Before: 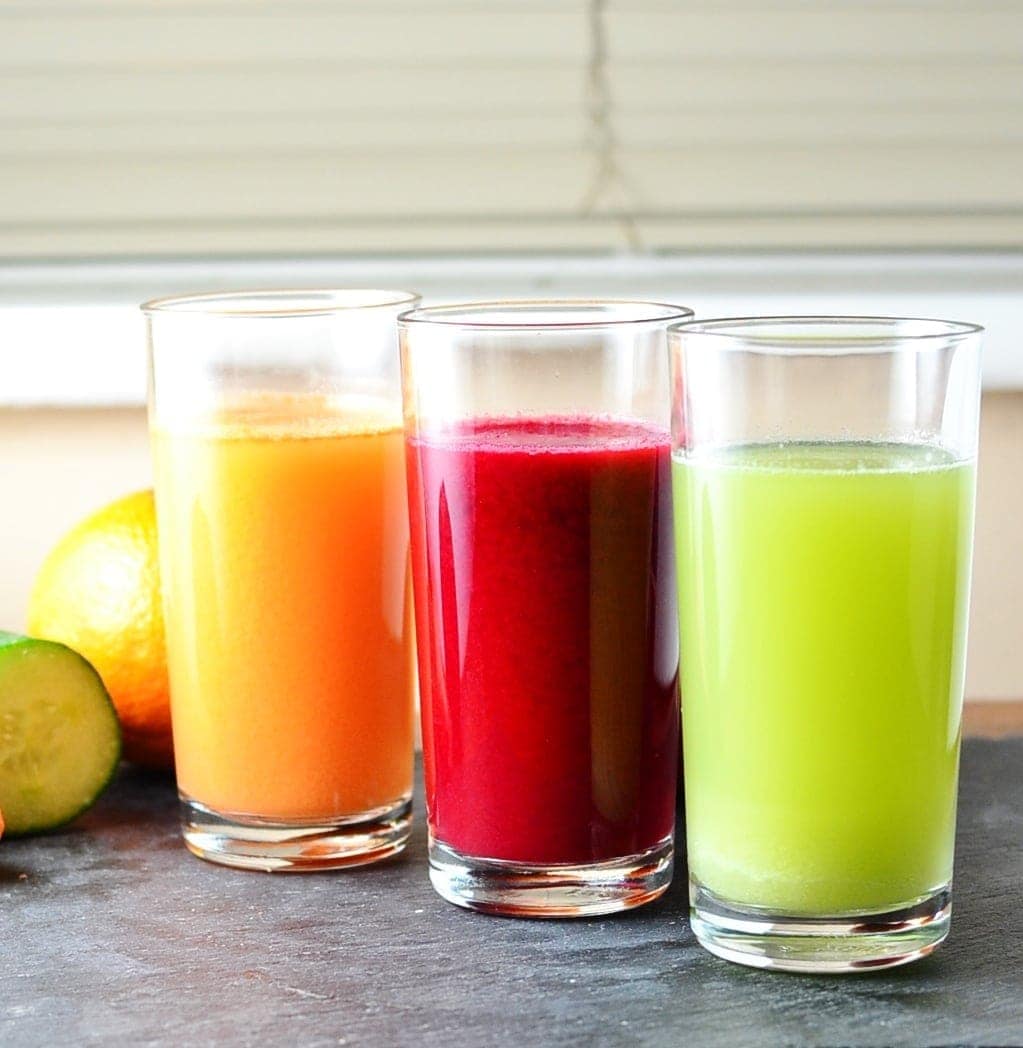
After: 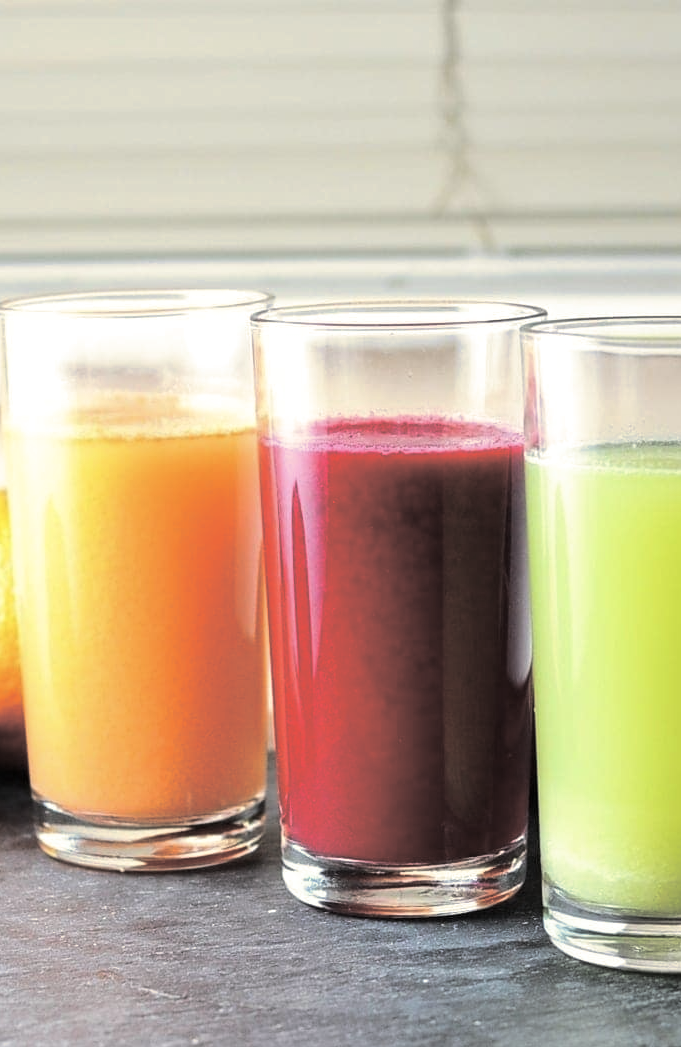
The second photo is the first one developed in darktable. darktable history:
crop and rotate: left 14.436%, right 18.898%
contrast brightness saturation: saturation -0.17
split-toning: shadows › hue 43.2°, shadows › saturation 0, highlights › hue 50.4°, highlights › saturation 1
